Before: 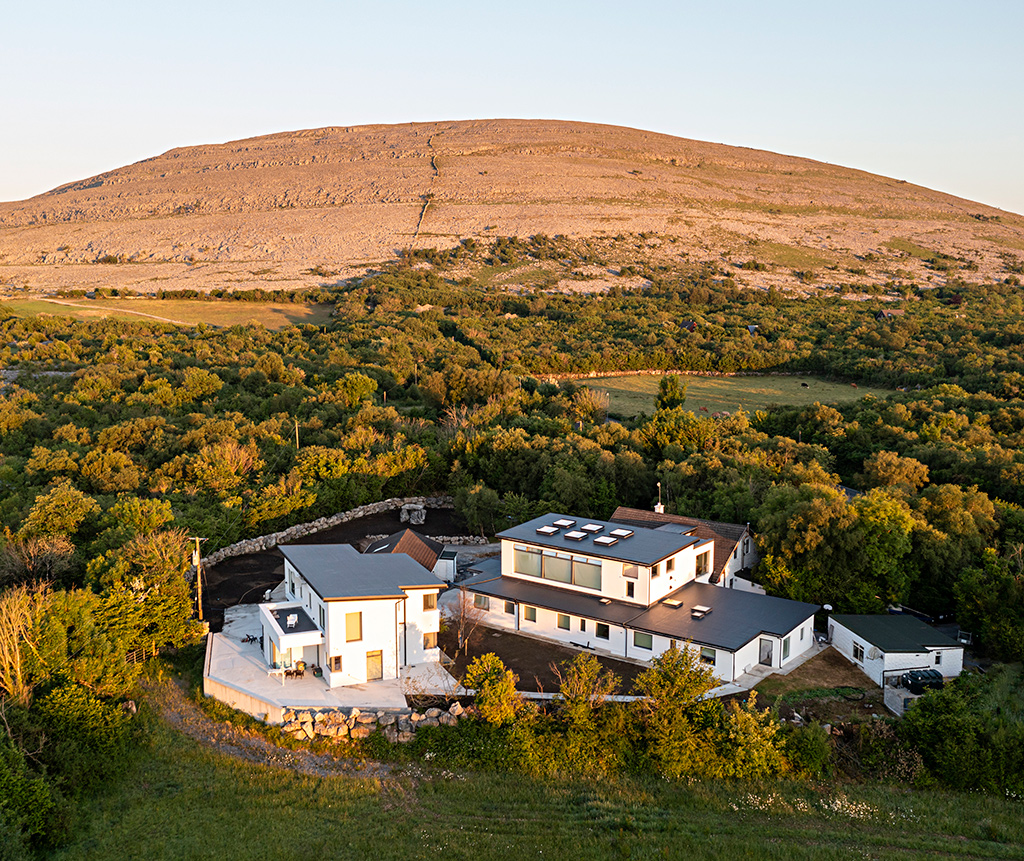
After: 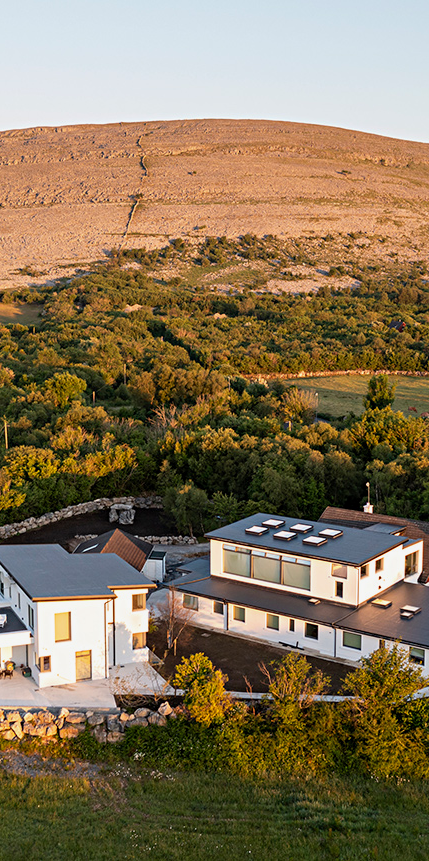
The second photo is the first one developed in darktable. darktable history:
crop: left 28.461%, right 29.551%
tone equalizer: edges refinement/feathering 500, mask exposure compensation -1.57 EV, preserve details no
exposure: black level correction 0.001, exposure -0.123 EV, compensate highlight preservation false
